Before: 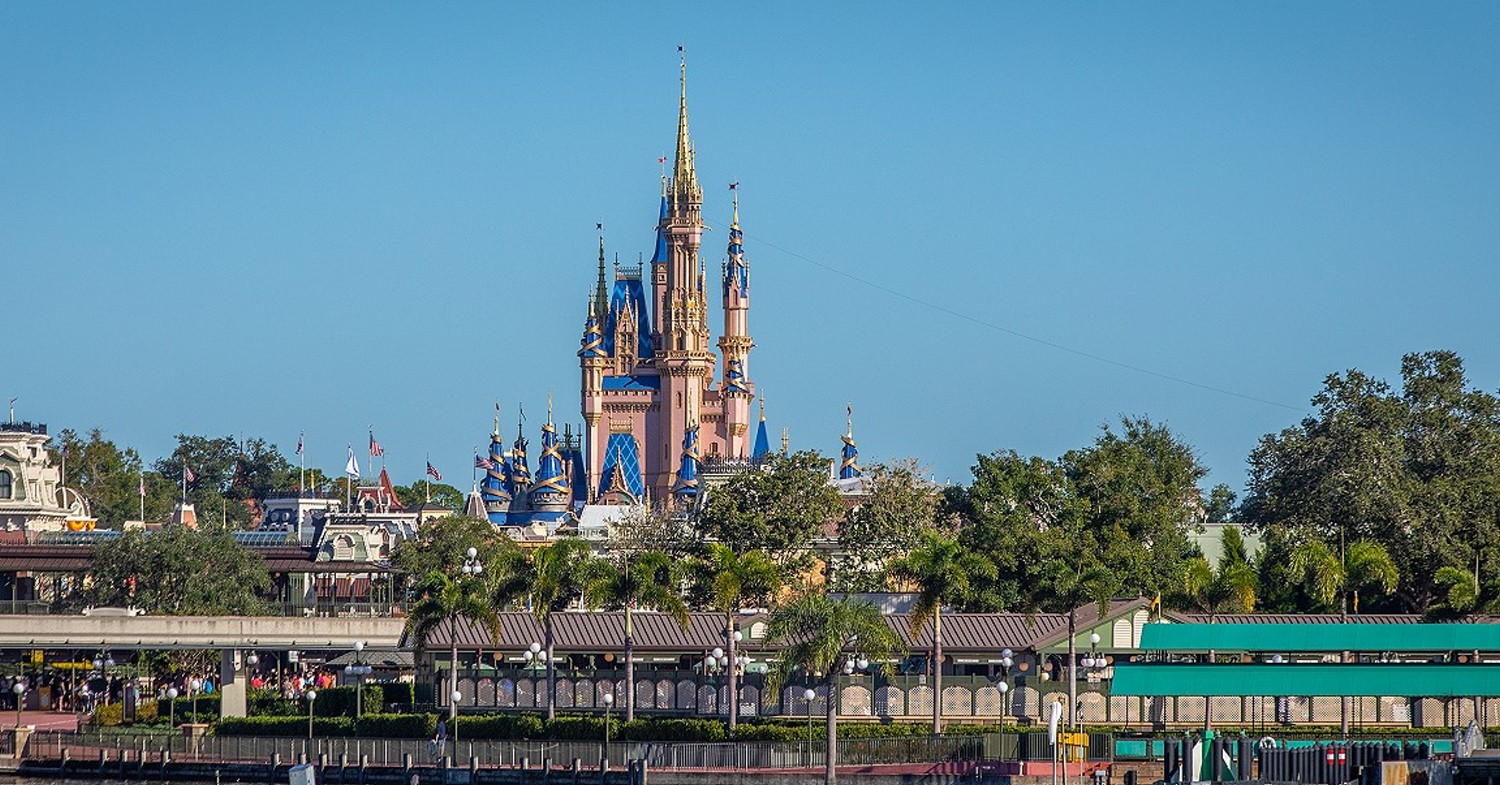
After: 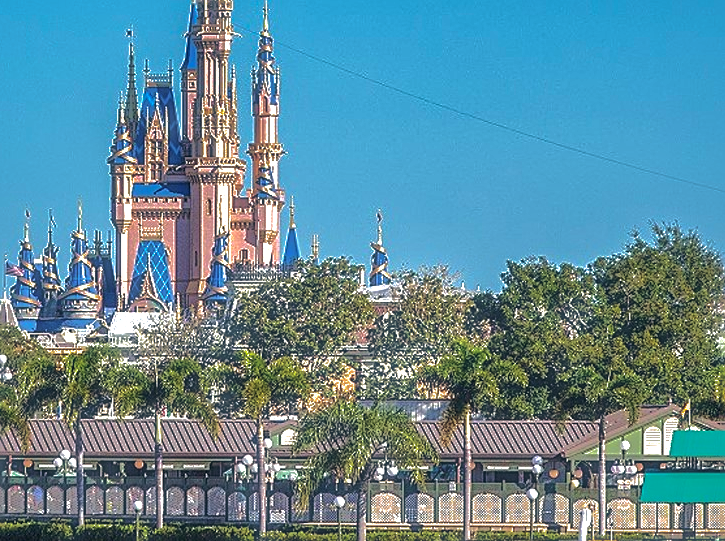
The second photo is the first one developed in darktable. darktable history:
crop: left 31.338%, top 24.596%, right 20.328%, bottom 6.459%
haze removal: strength -0.106, adaptive false
exposure: black level correction 0, exposure 0.696 EV, compensate highlight preservation false
local contrast: on, module defaults
sharpen: on, module defaults
velvia: strength 15.41%
tone equalizer: -7 EV 0.128 EV
shadows and highlights: shadows 38.63, highlights -75.47
